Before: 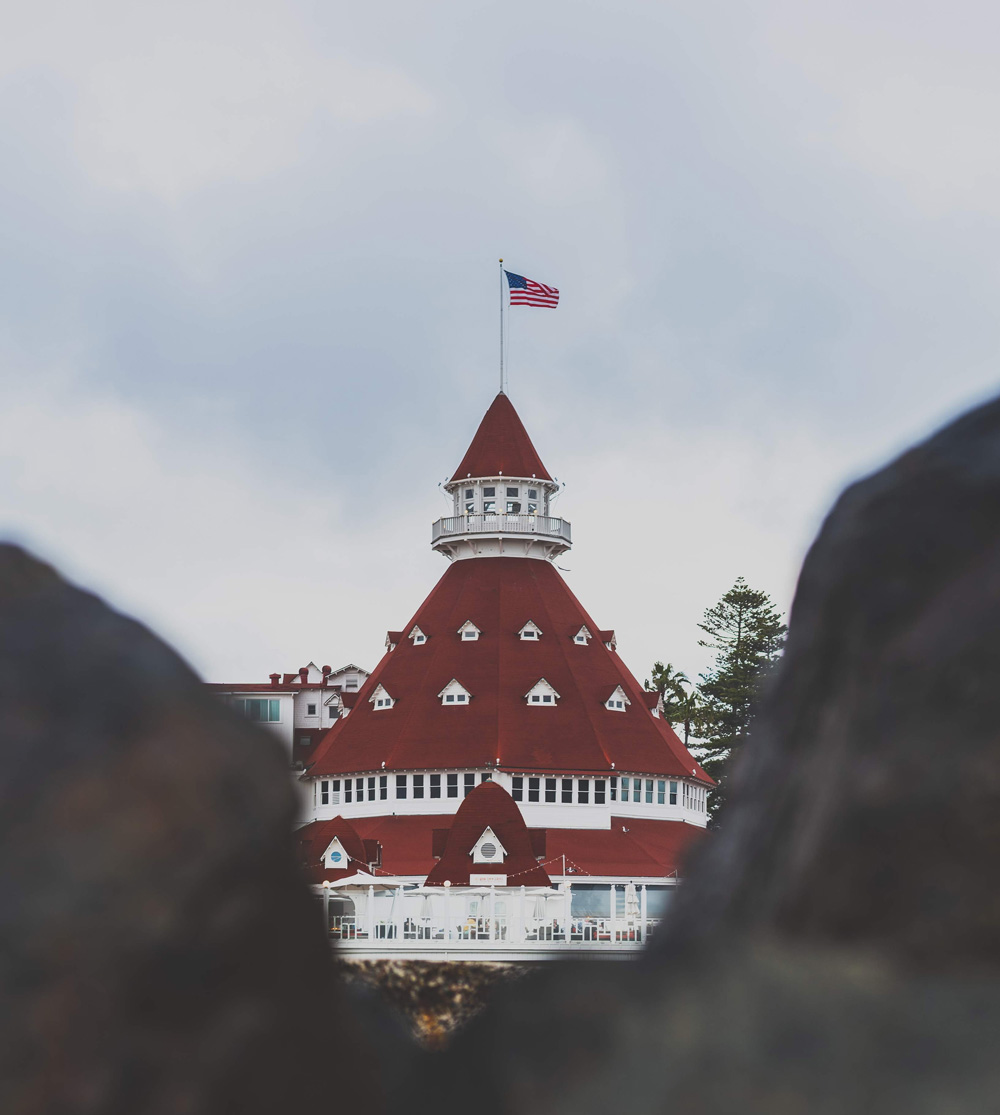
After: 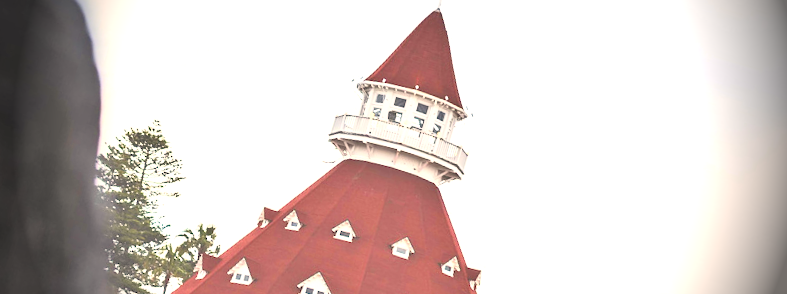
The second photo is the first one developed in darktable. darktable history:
color balance rgb: shadows lift › hue 87.51°, highlights gain › chroma 1.62%, highlights gain › hue 55.1°, global offset › chroma 0.1%, global offset › hue 253.66°, linear chroma grading › global chroma 0.5%
exposure: black level correction 0, exposure 1.3 EV, compensate exposure bias true, compensate highlight preservation false
white balance: emerald 1
tone equalizer: -7 EV 0.15 EV, -6 EV 0.6 EV, -5 EV 1.15 EV, -4 EV 1.33 EV, -3 EV 1.15 EV, -2 EV 0.6 EV, -1 EV 0.15 EV, mask exposure compensation -0.5 EV
color calibration: x 0.329, y 0.345, temperature 5633 K
contrast brightness saturation: contrast 0.28
vignetting: fall-off start 76.42%, fall-off radius 27.36%, brightness -0.872, center (0.037, -0.09), width/height ratio 0.971
crop and rotate: angle 16.12°, top 30.835%, bottom 35.653%
